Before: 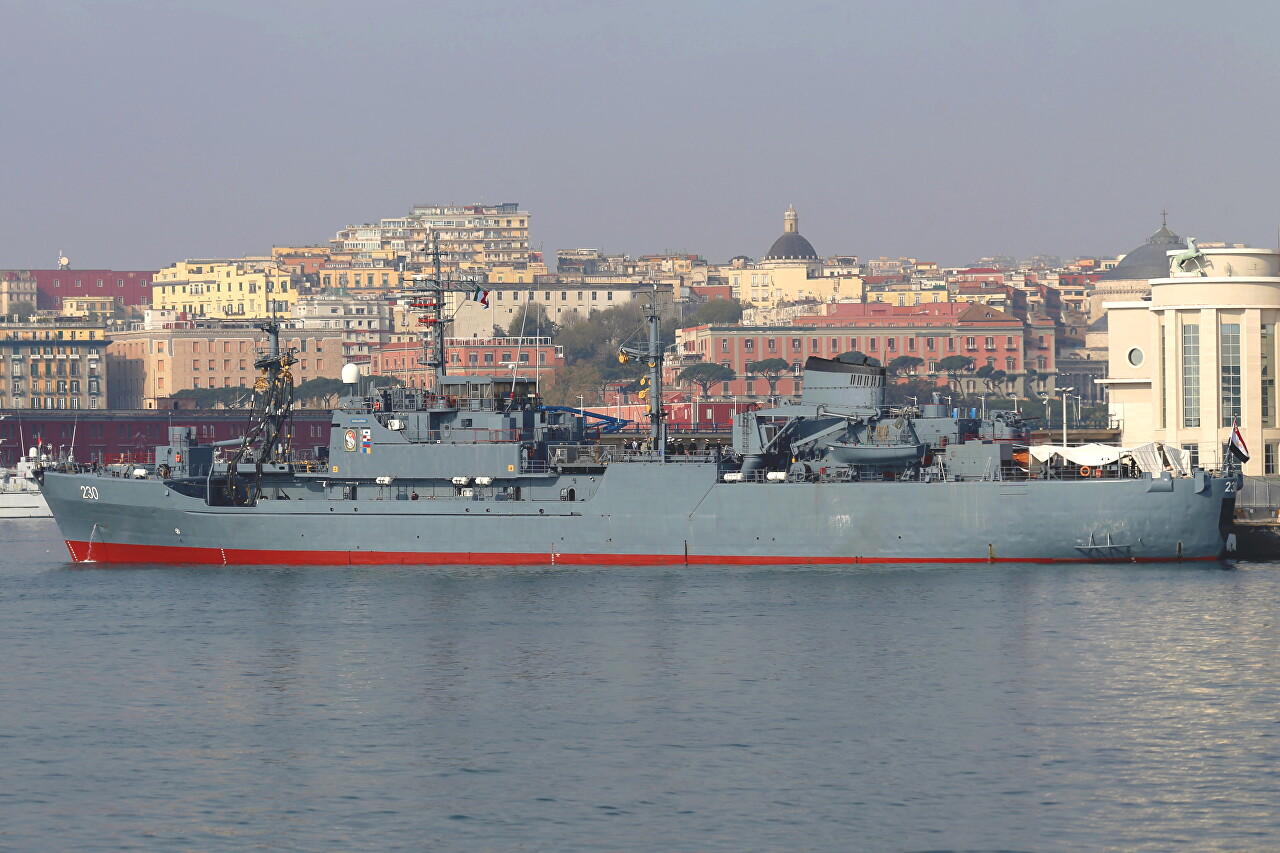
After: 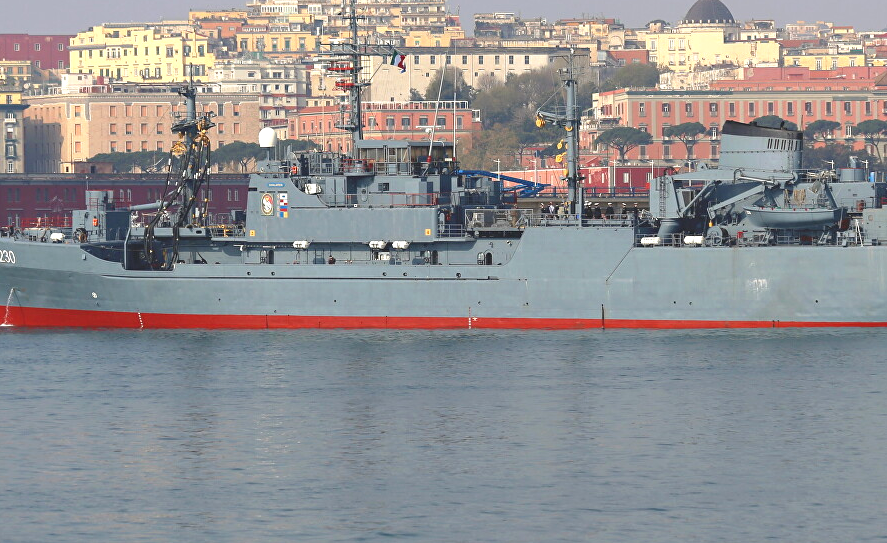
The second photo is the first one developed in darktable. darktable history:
crop: left 6.488%, top 27.668%, right 24.183%, bottom 8.656%
exposure: exposure 0.376 EV, compensate highlight preservation false
